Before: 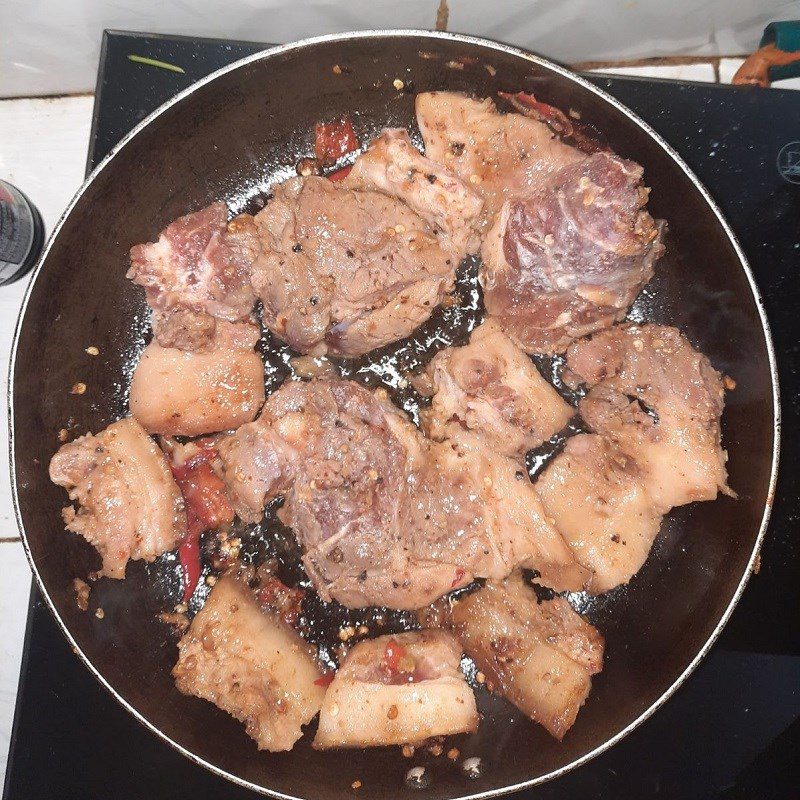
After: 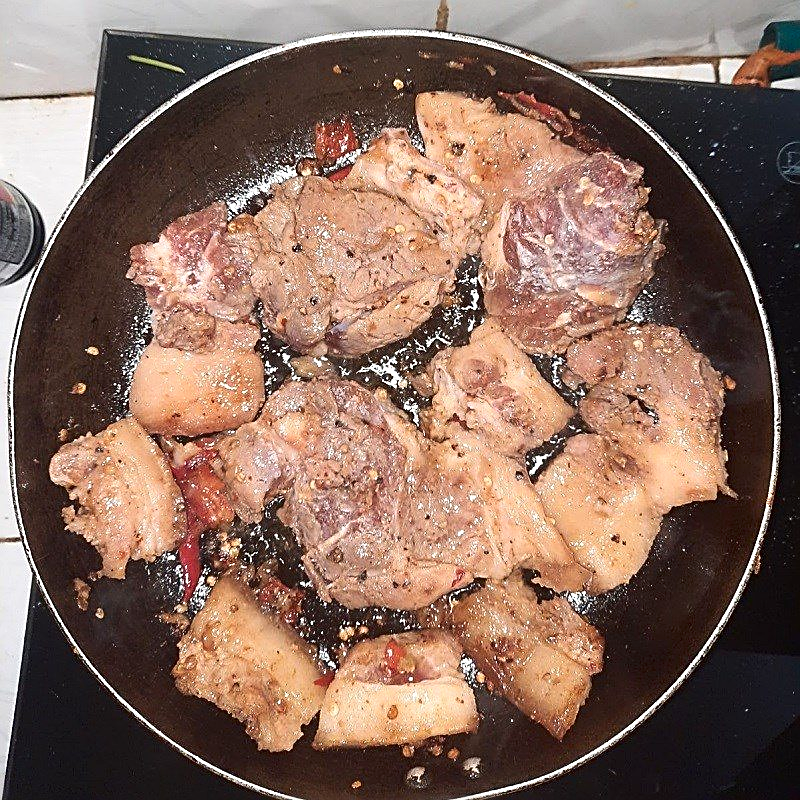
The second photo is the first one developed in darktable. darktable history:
contrast brightness saturation: contrast 0.147, brightness -0.007, saturation 0.097
sharpen: amount 0.896
color correction: highlights a* -0.102, highlights b* 0.149
